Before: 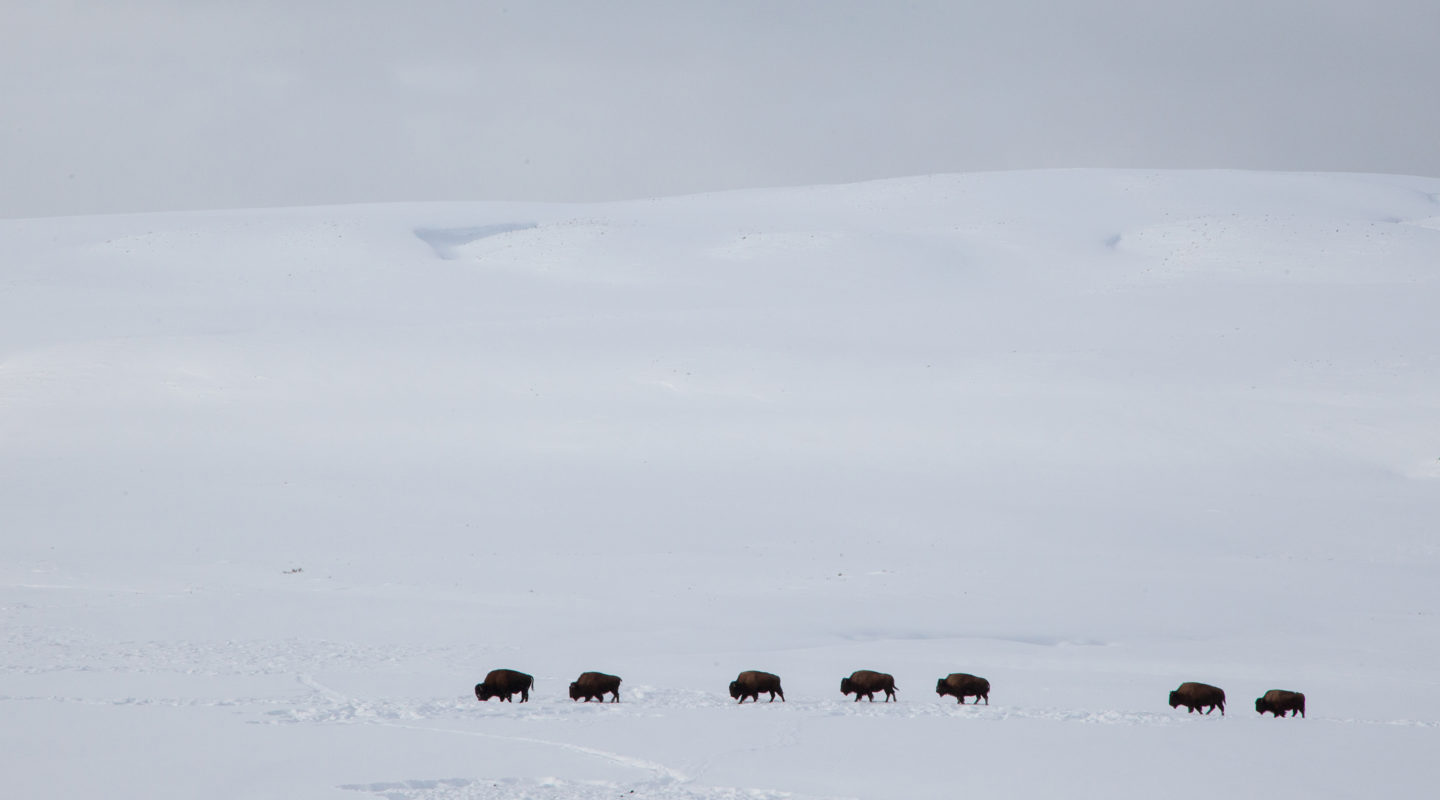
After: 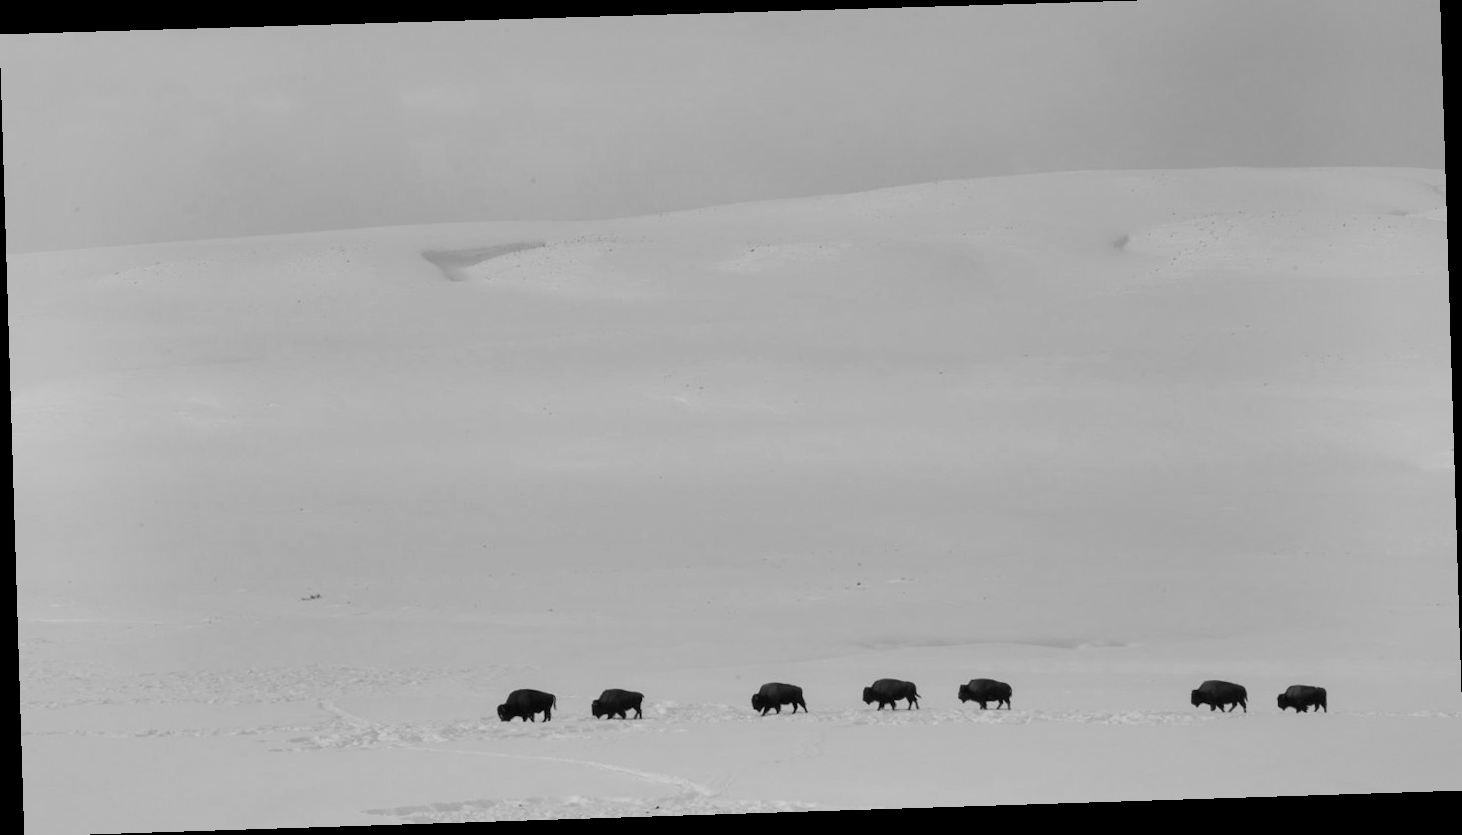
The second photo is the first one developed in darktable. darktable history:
rotate and perspective: rotation -1.77°, lens shift (horizontal) 0.004, automatic cropping off
shadows and highlights: shadows 22.7, highlights -48.71, soften with gaussian
monochrome: a -92.57, b 58.91
crop: top 1.049%, right 0.001%
